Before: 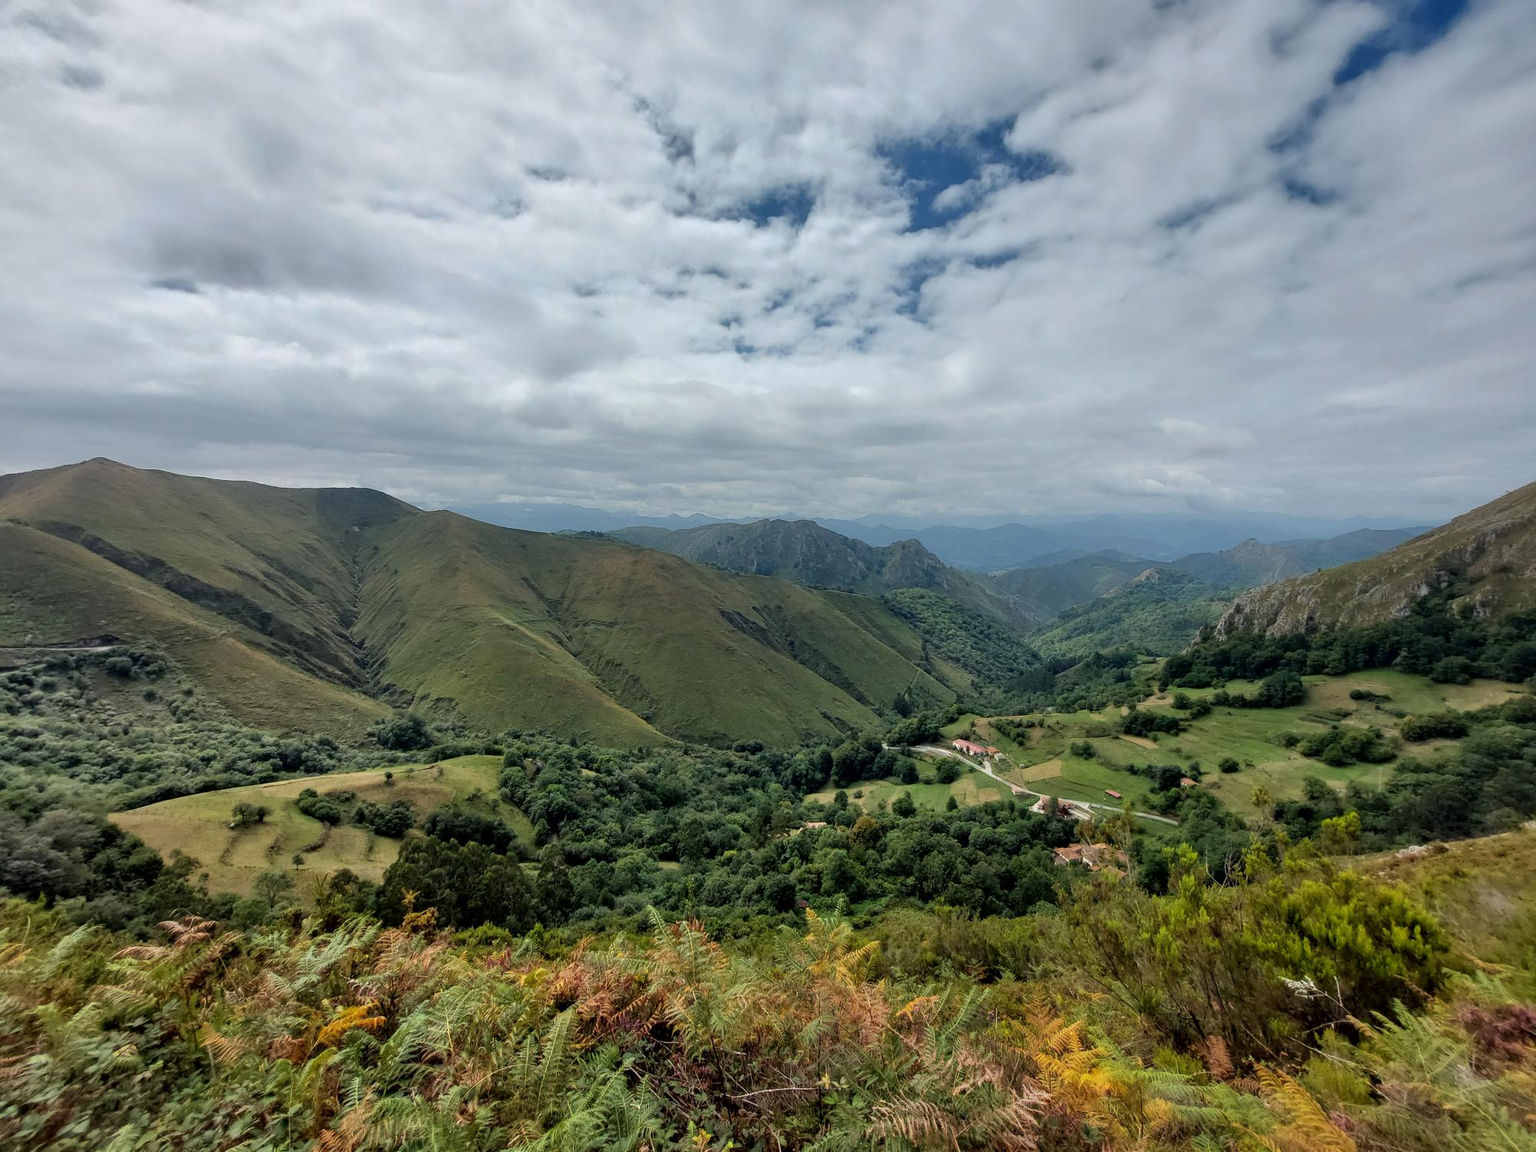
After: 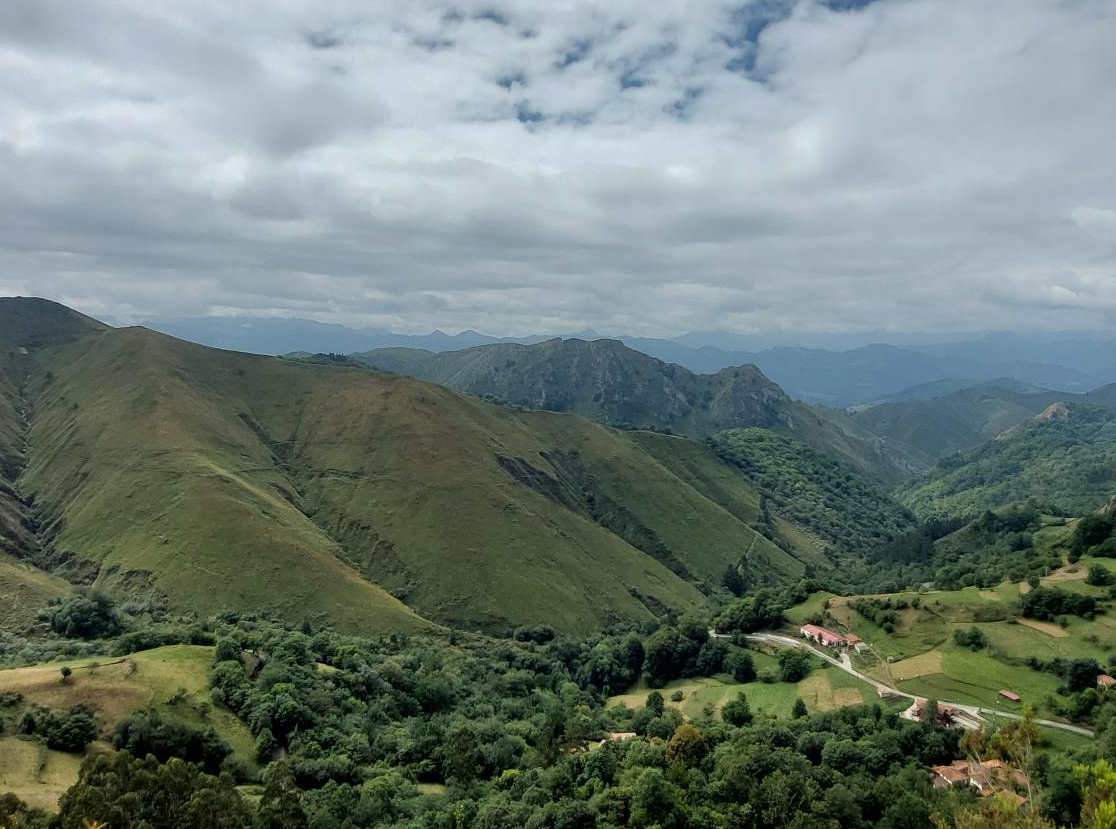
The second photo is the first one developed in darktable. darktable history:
crop and rotate: left 22.027%, top 22.545%, right 22.141%, bottom 22.154%
